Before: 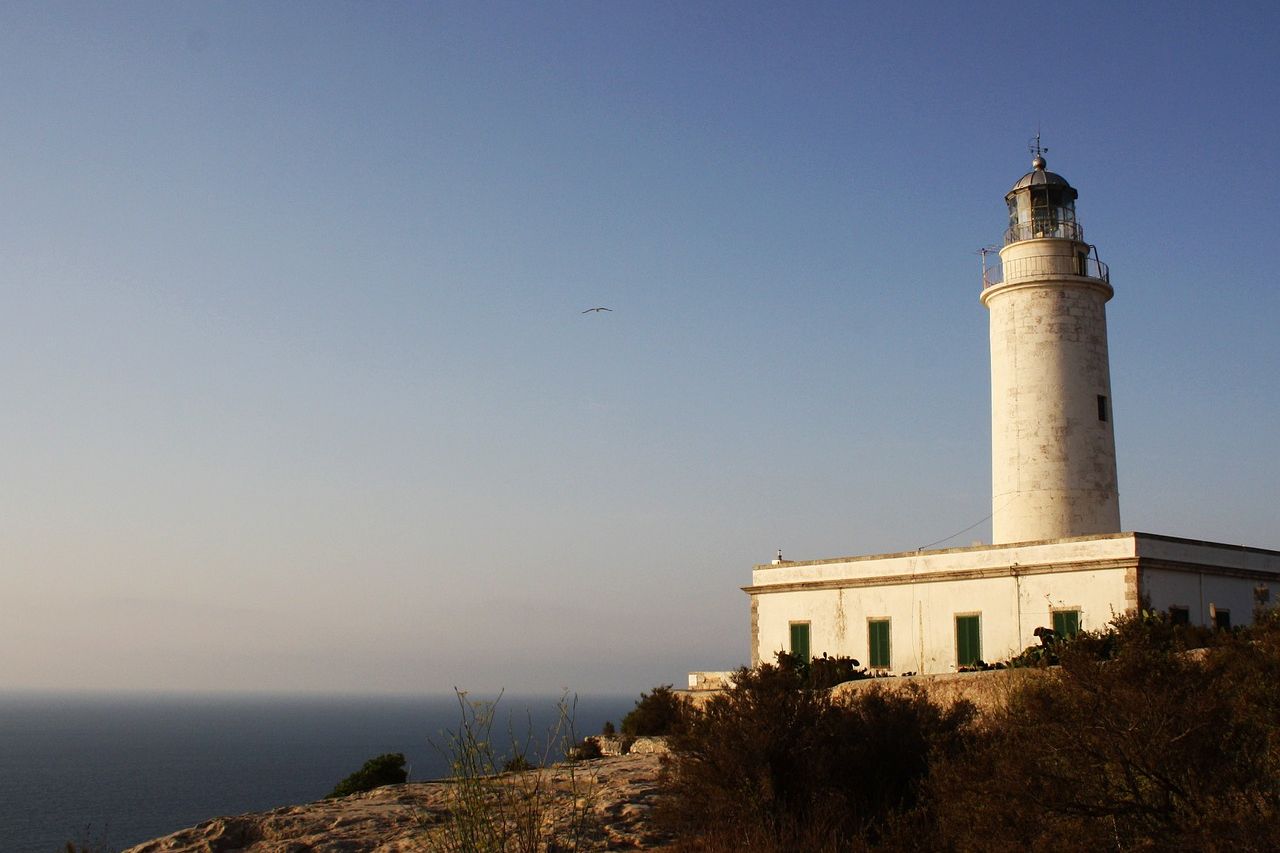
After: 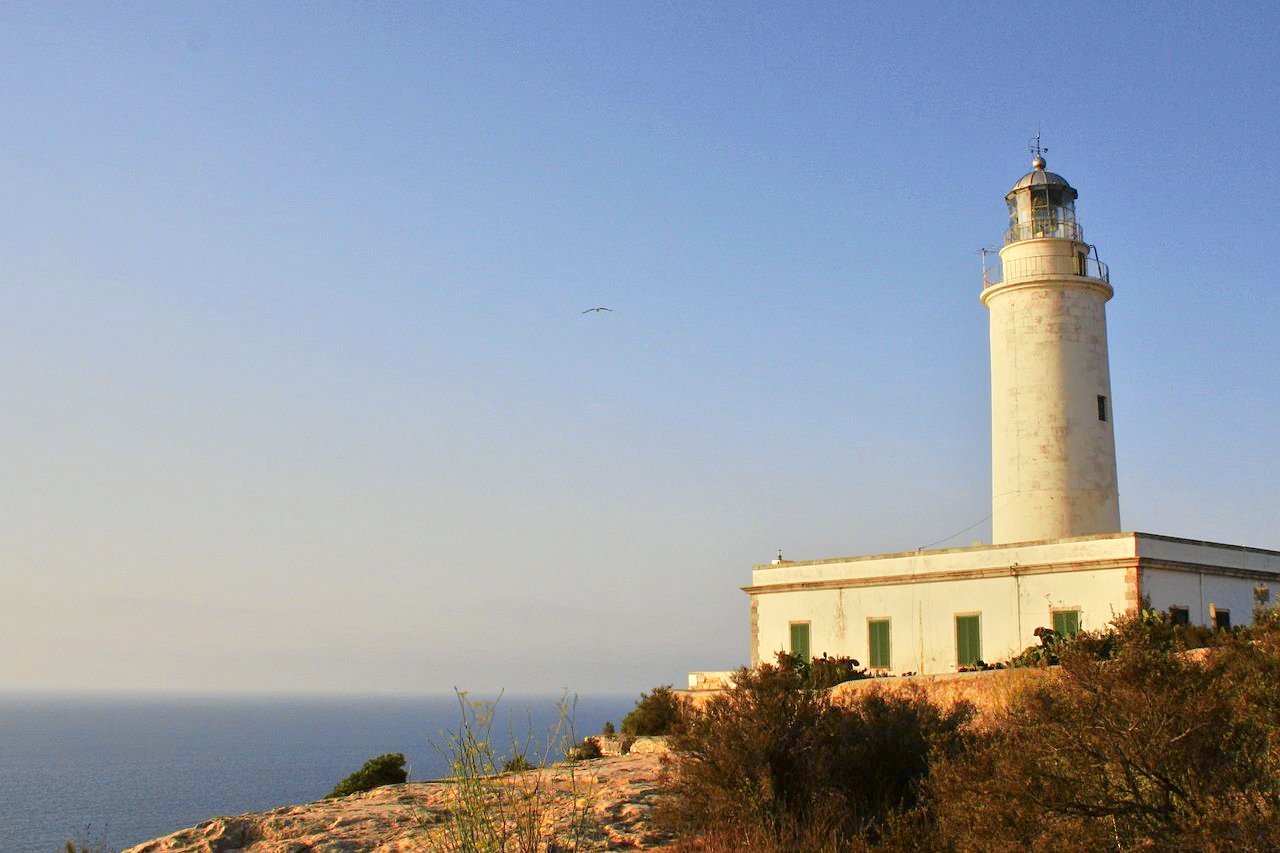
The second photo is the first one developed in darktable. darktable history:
tone curve: curves: ch0 [(0, 0) (0.07, 0.052) (0.23, 0.254) (0.486, 0.53) (0.822, 0.825) (0.994, 0.955)]; ch1 [(0, 0) (0.226, 0.261) (0.379, 0.442) (0.469, 0.472) (0.495, 0.495) (0.514, 0.504) (0.561, 0.568) (0.59, 0.612) (1, 1)]; ch2 [(0, 0) (0.269, 0.299) (0.459, 0.441) (0.498, 0.499) (0.523, 0.52) (0.551, 0.576) (0.629, 0.643) (0.659, 0.681) (0.718, 0.764) (1, 1)], color space Lab, independent channels, preserve colors none
tone equalizer: -8 EV 2 EV, -7 EV 2 EV, -6 EV 2 EV, -5 EV 2 EV, -4 EV 2 EV, -3 EV 1.5 EV, -2 EV 1 EV, -1 EV 0.5 EV
